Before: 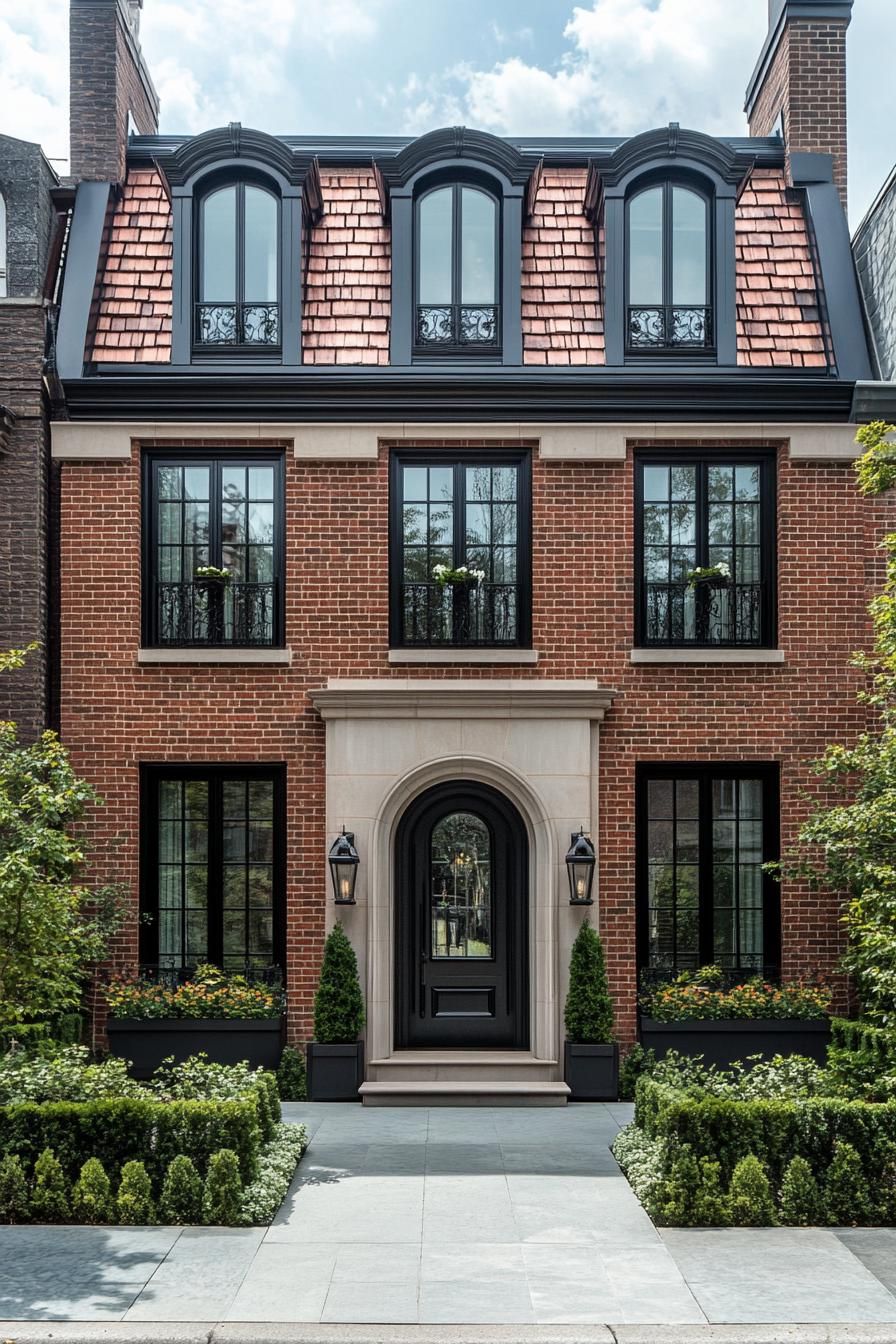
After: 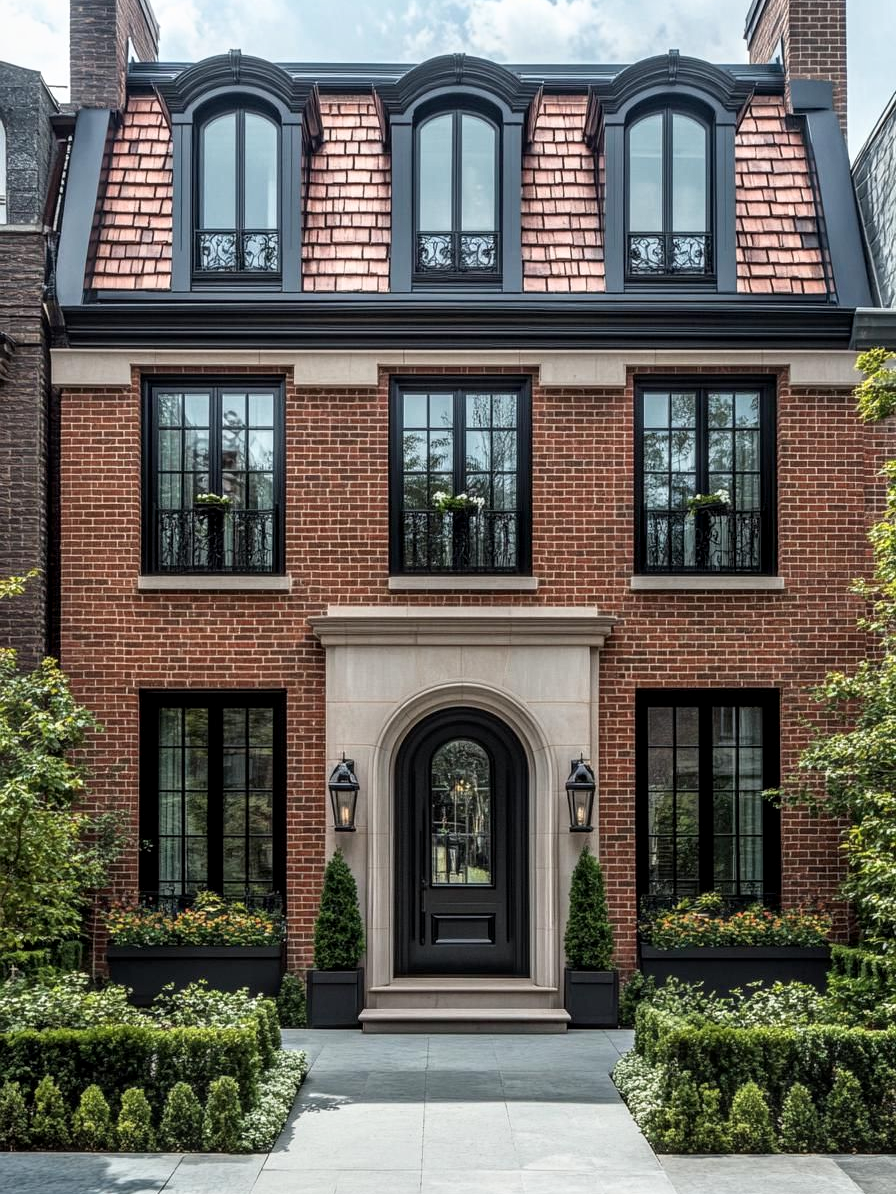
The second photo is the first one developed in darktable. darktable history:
crop and rotate: top 5.5%, bottom 5.653%
local contrast: on, module defaults
shadows and highlights: shadows 1.25, highlights 40.61
